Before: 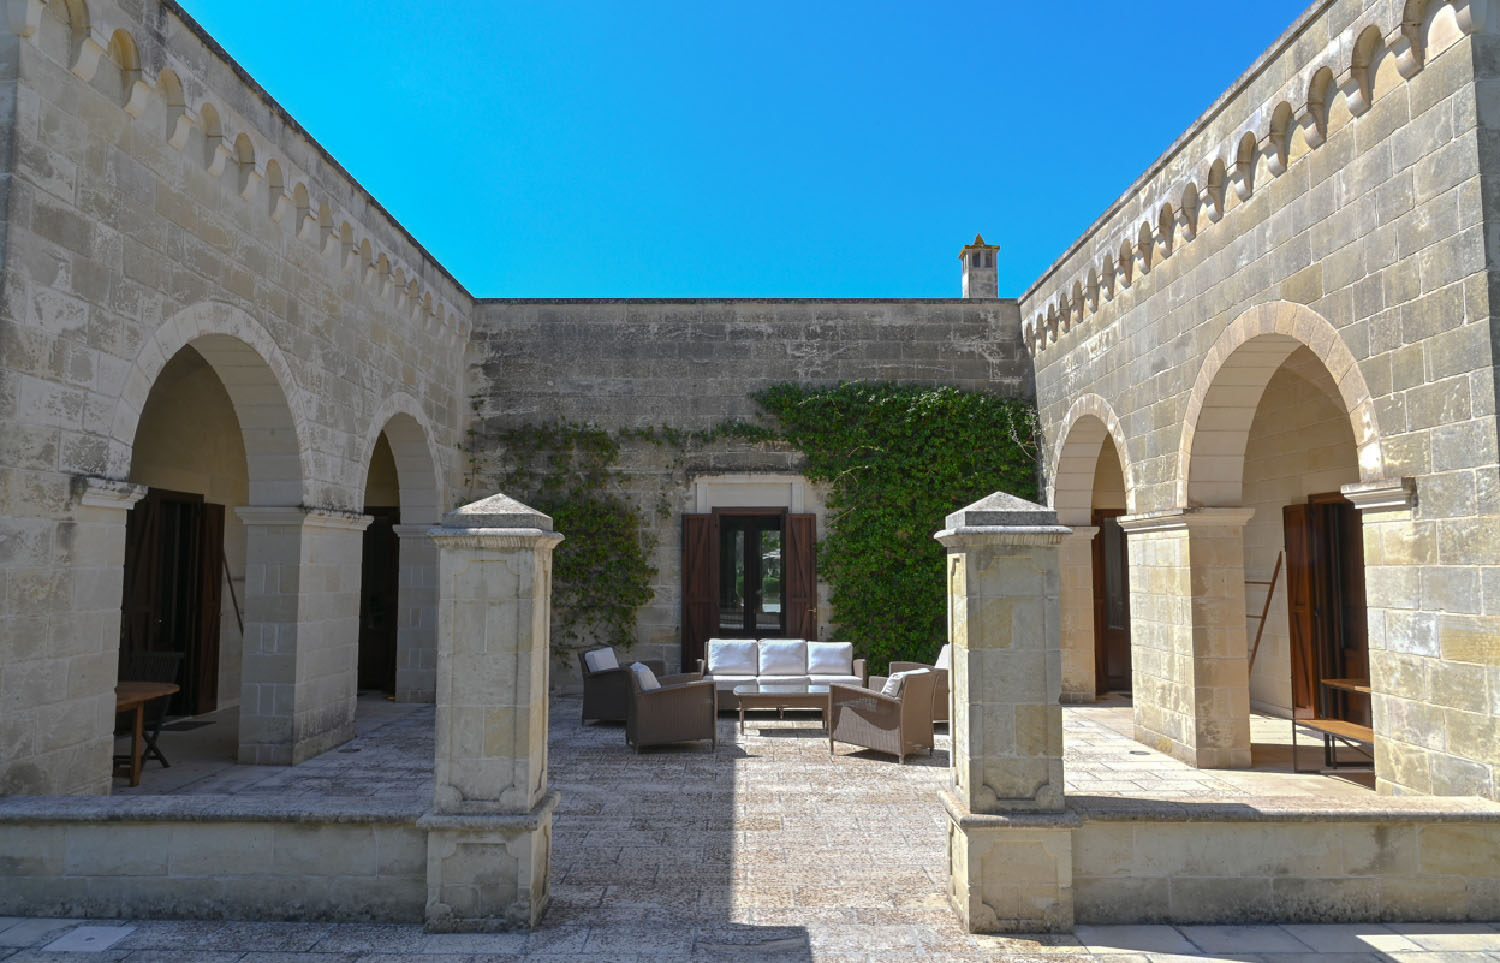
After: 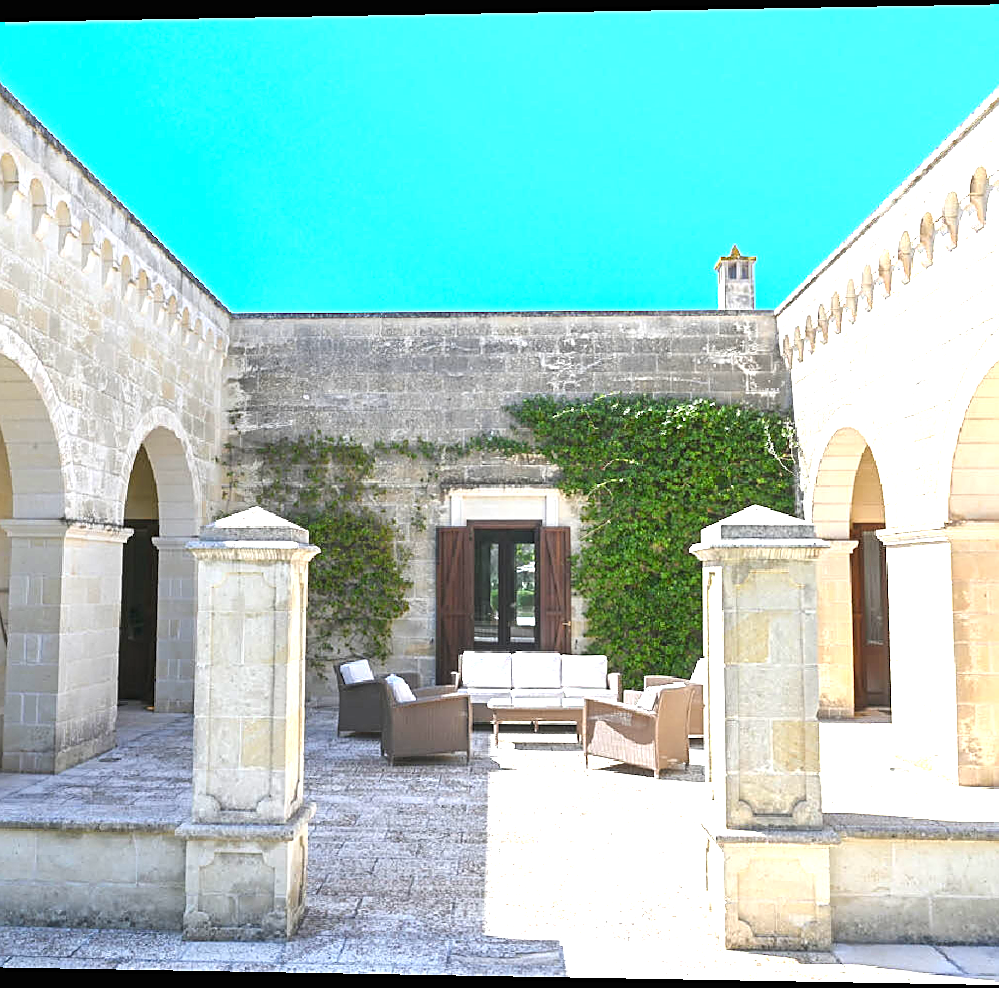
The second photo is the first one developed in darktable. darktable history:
rotate and perspective: lens shift (horizontal) -0.055, automatic cropping off
sharpen: on, module defaults
crop and rotate: left 15.055%, right 18.278%
exposure: black level correction 0, exposure 2 EV, compensate highlight preservation false
